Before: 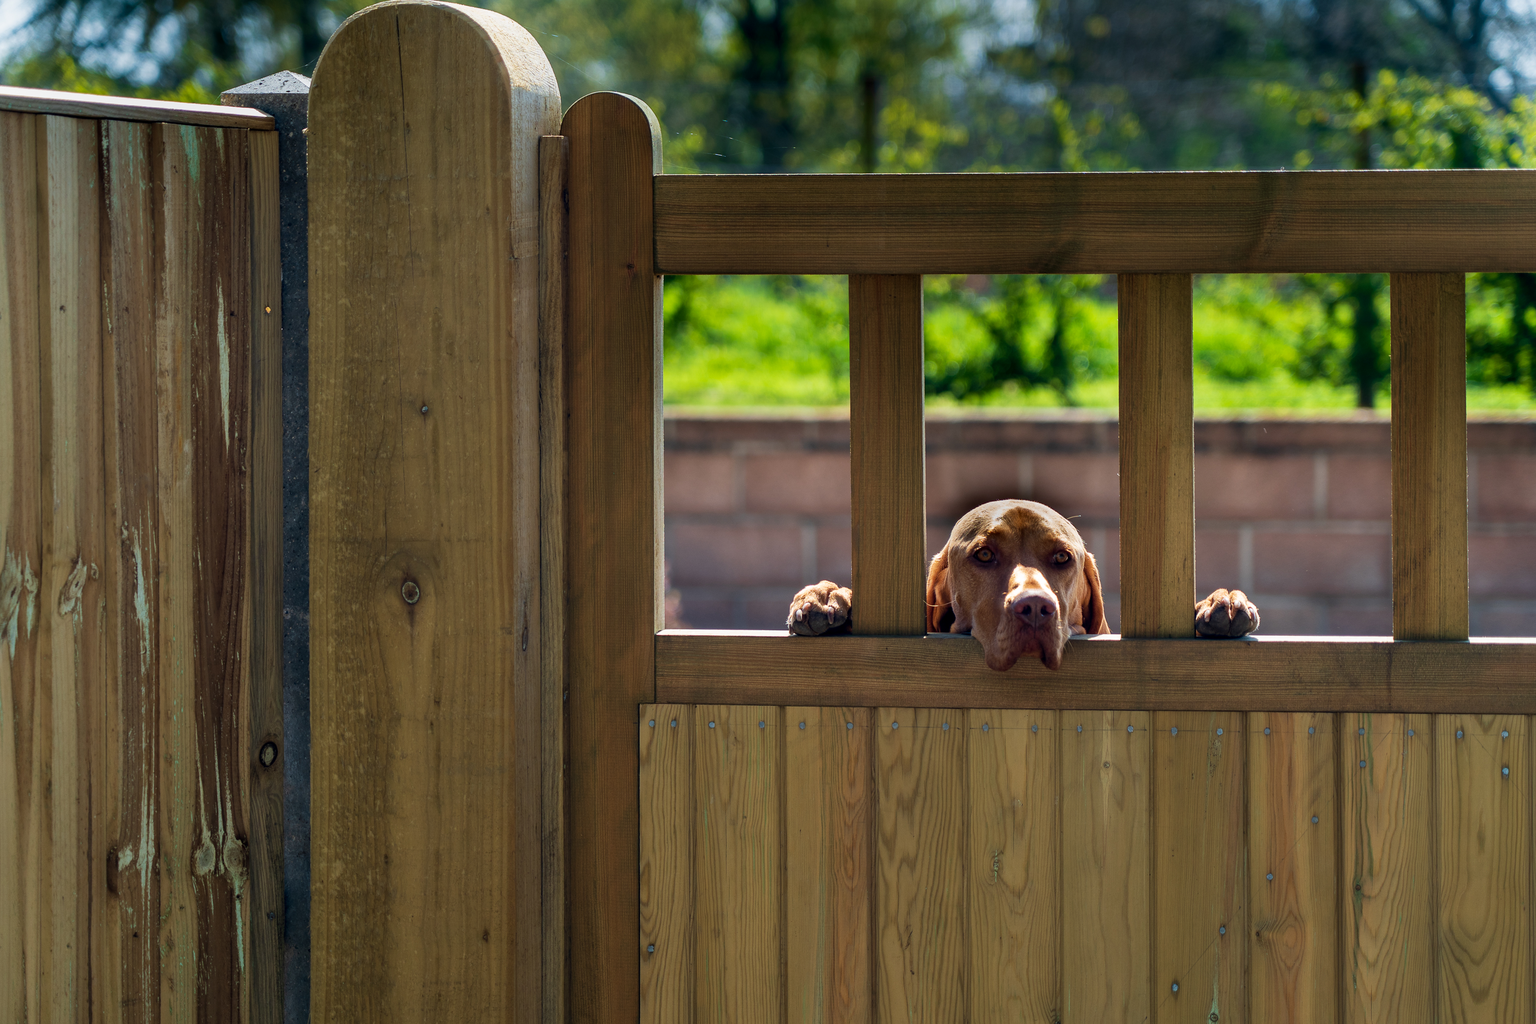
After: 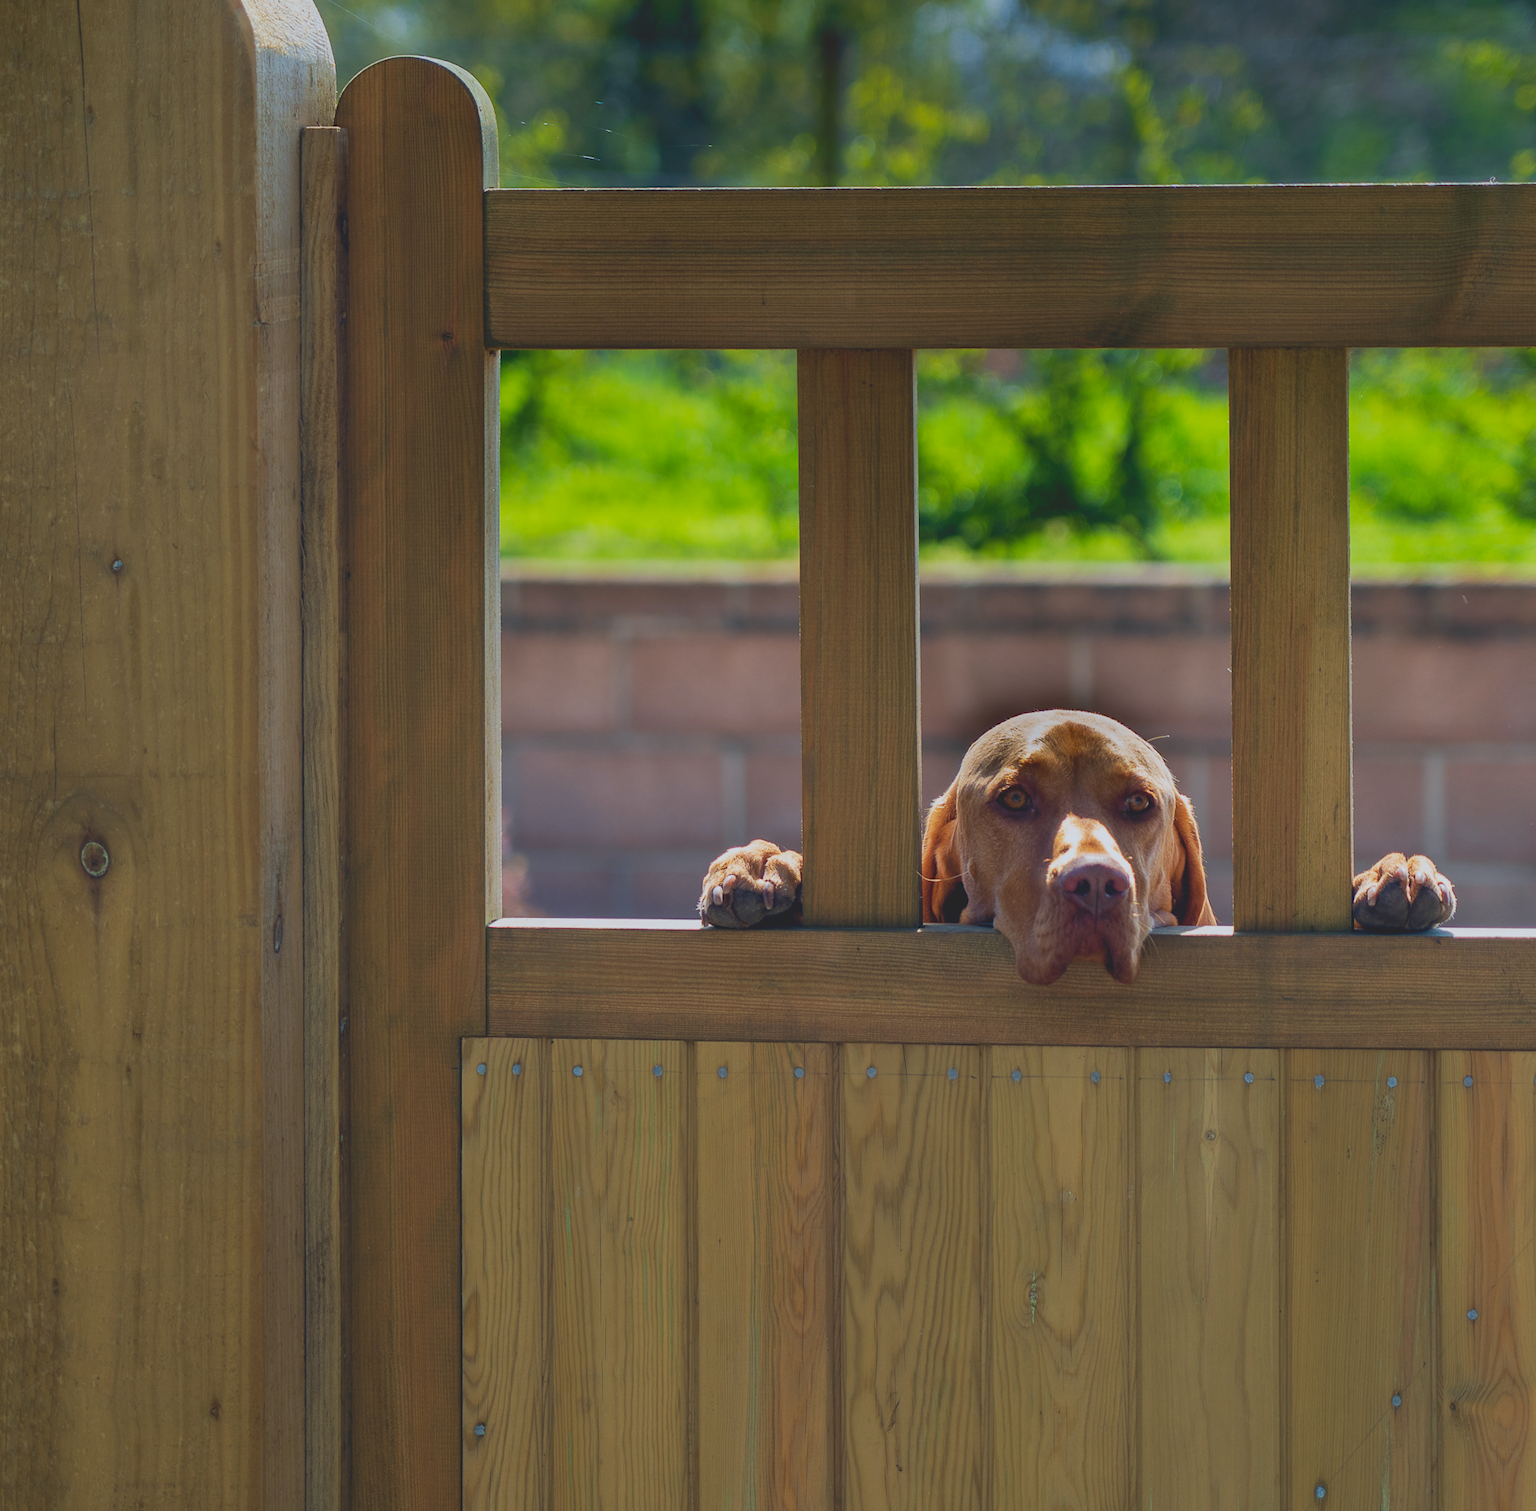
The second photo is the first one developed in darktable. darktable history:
tone equalizer: on, module defaults
white balance: red 0.976, blue 1.04
crop and rotate: left 22.918%, top 5.629%, right 14.711%, bottom 2.247%
contrast brightness saturation: contrast -0.28
